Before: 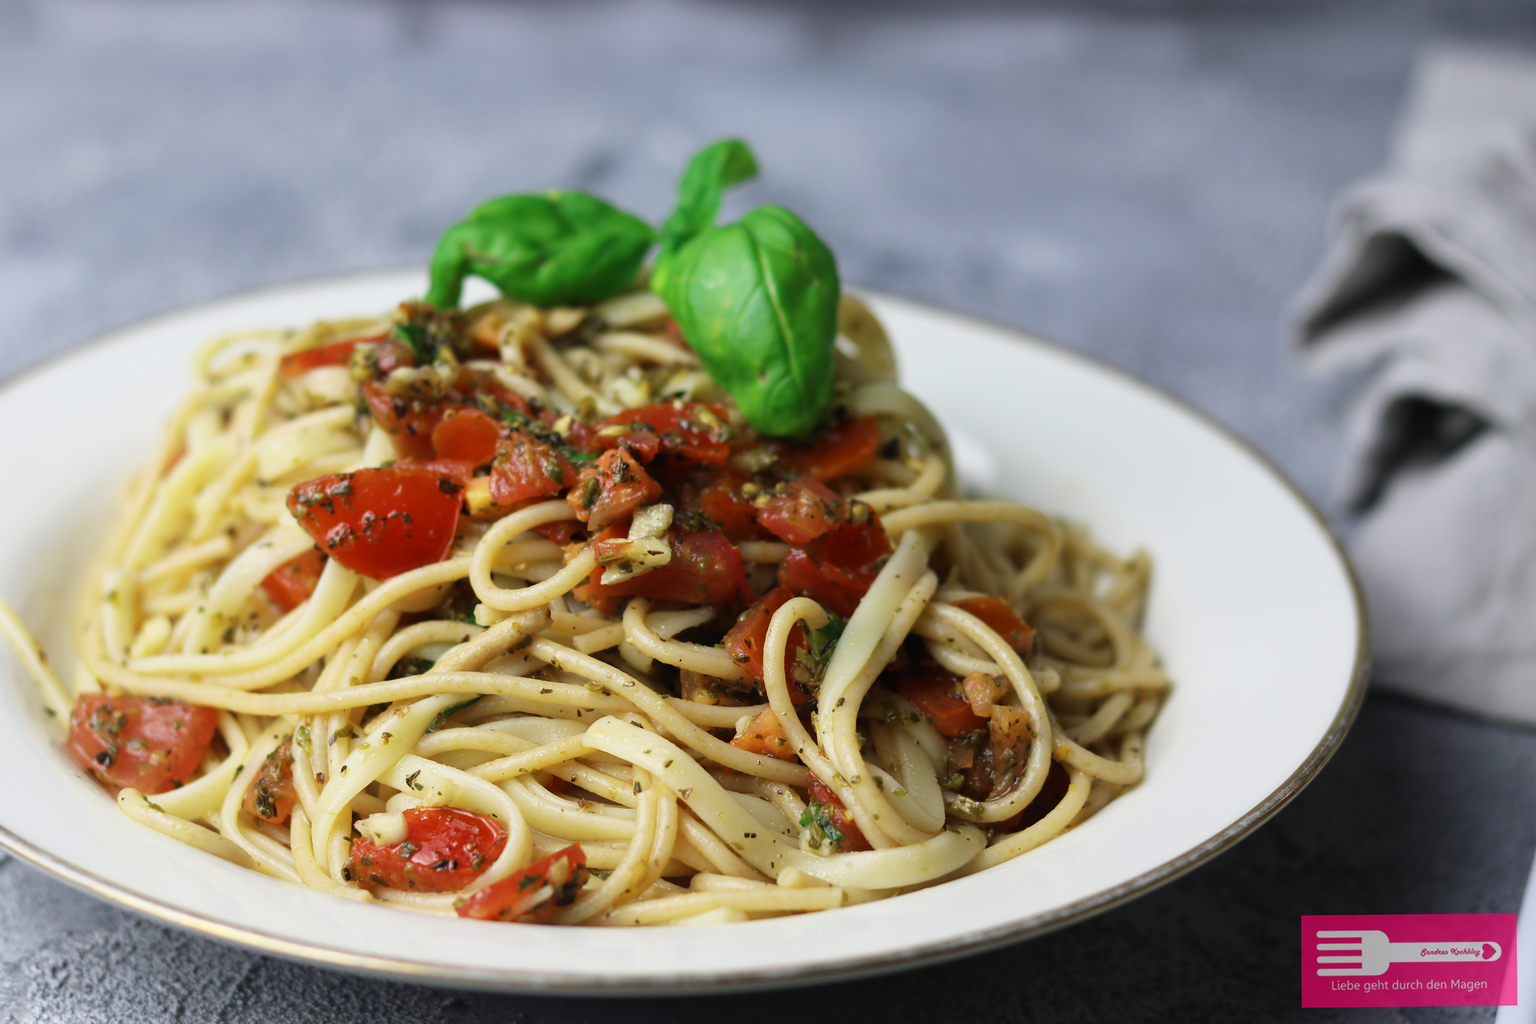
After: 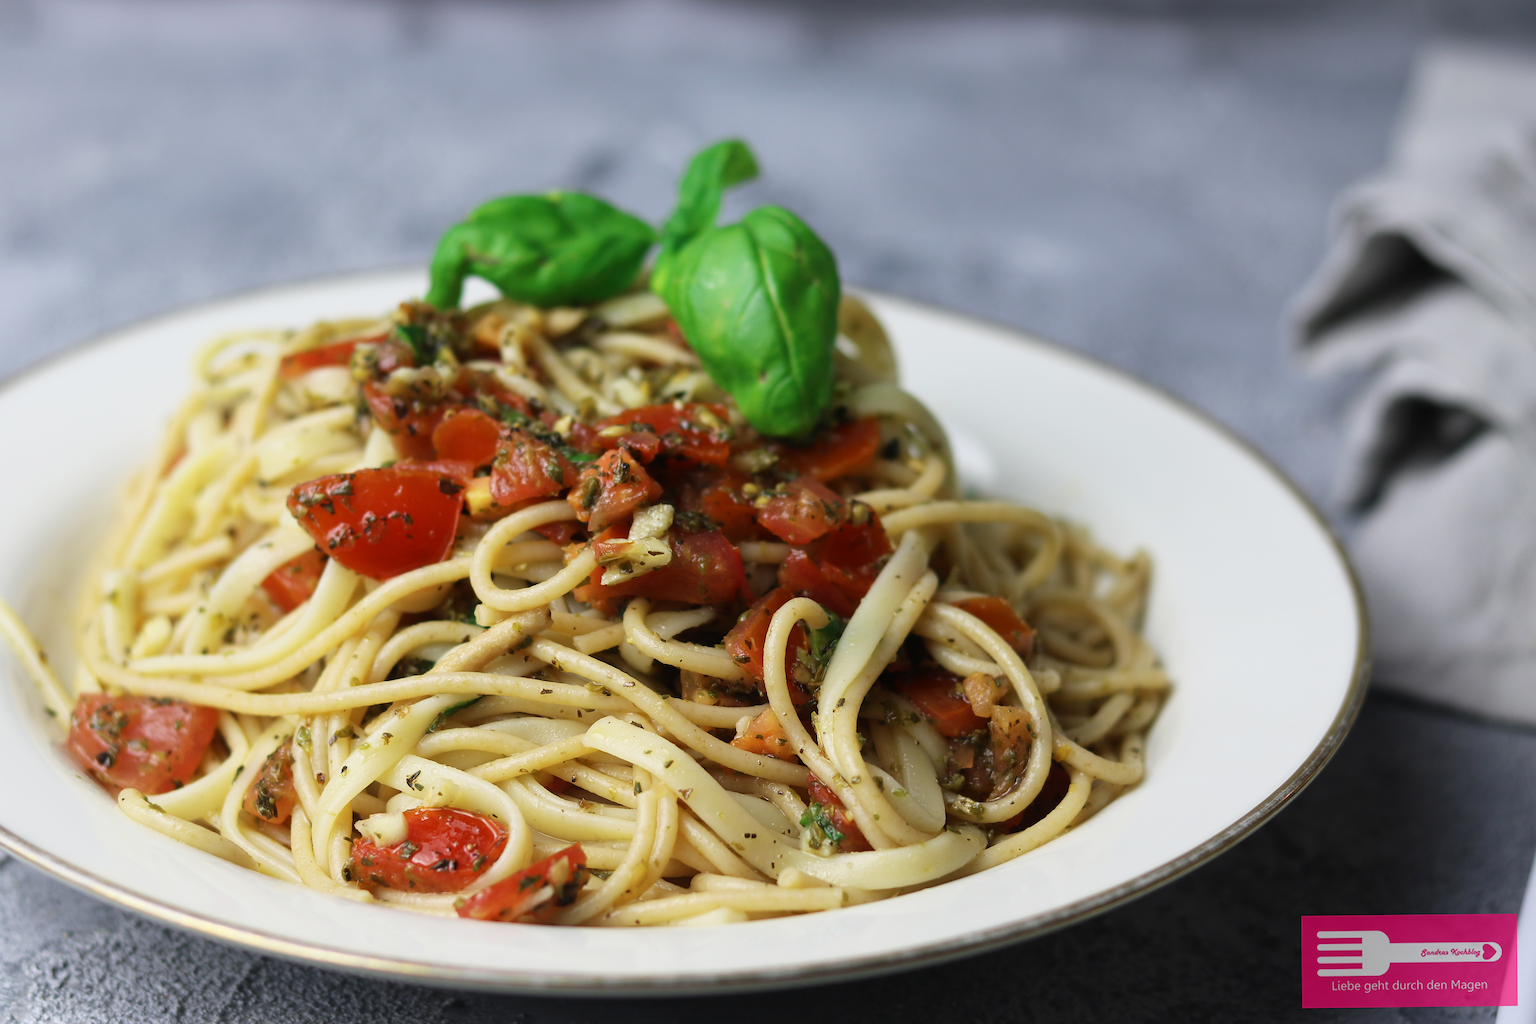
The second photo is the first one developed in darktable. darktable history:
sharpen: amount 0.478
